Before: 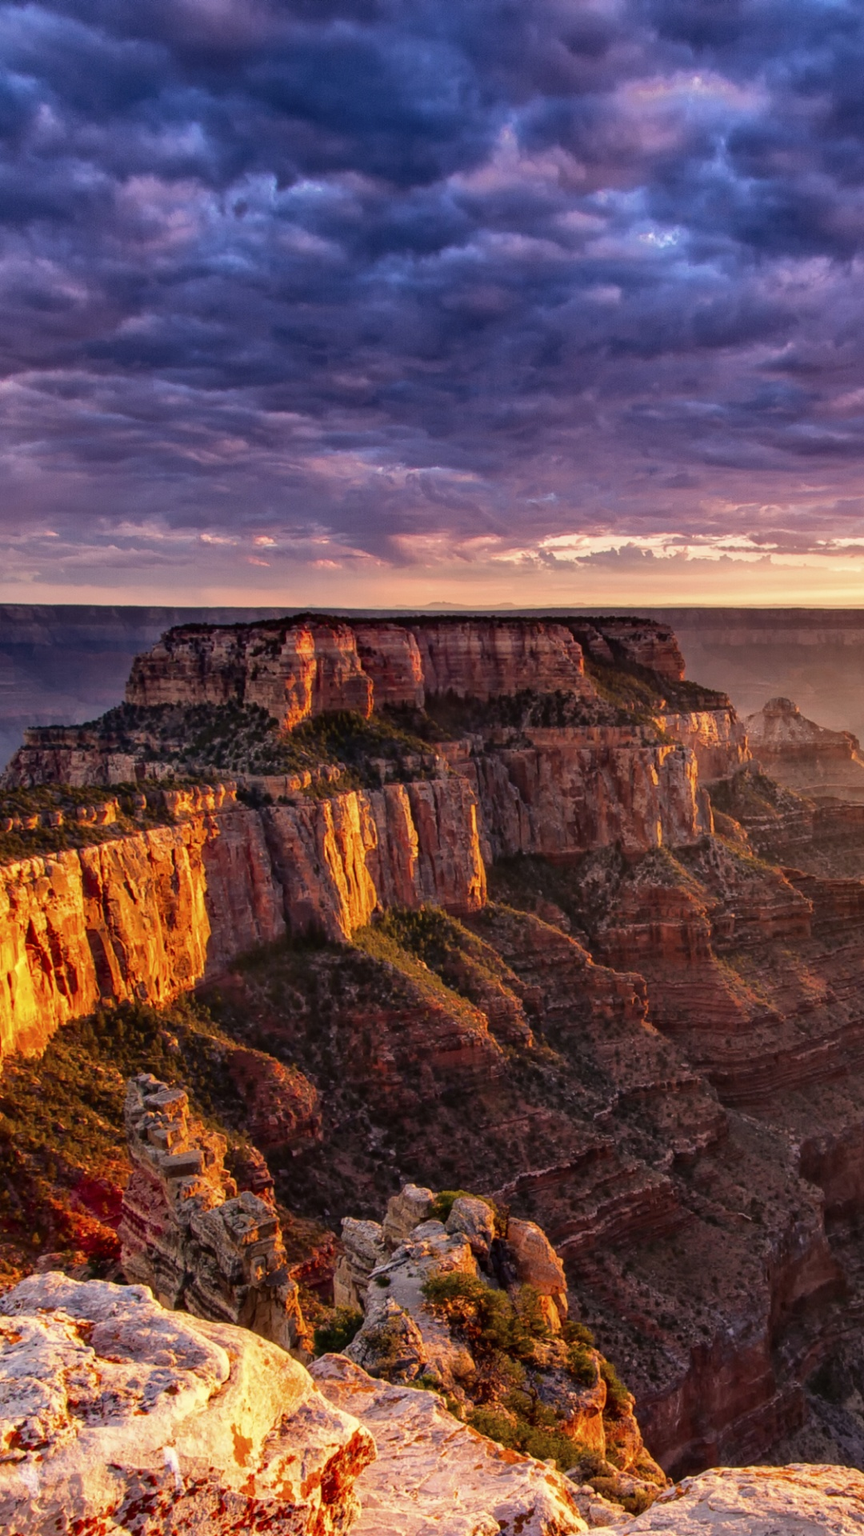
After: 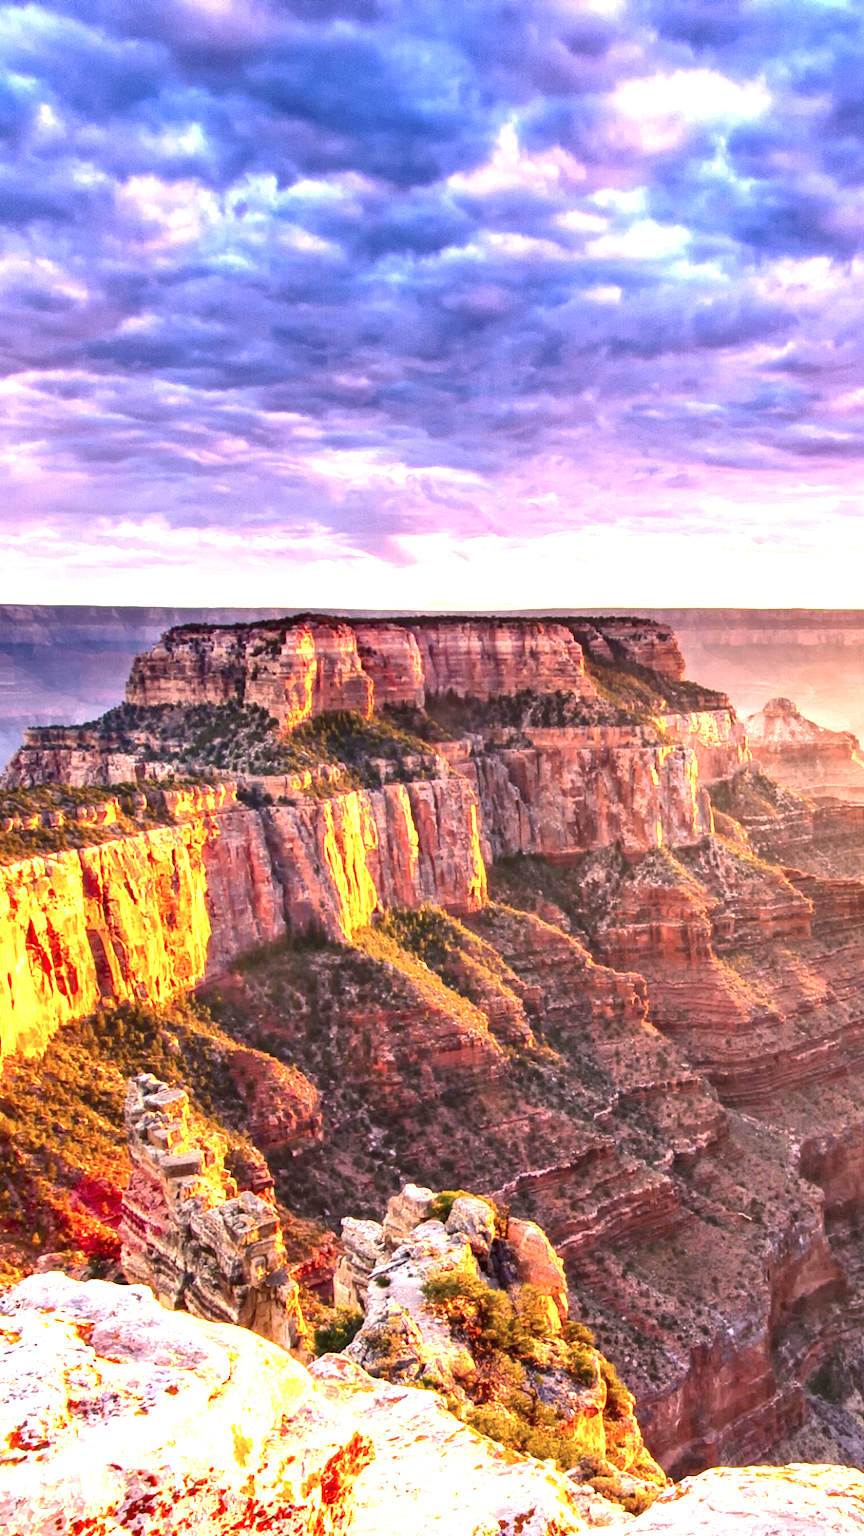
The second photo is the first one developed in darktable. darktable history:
exposure: exposure 2.272 EV, compensate highlight preservation false
